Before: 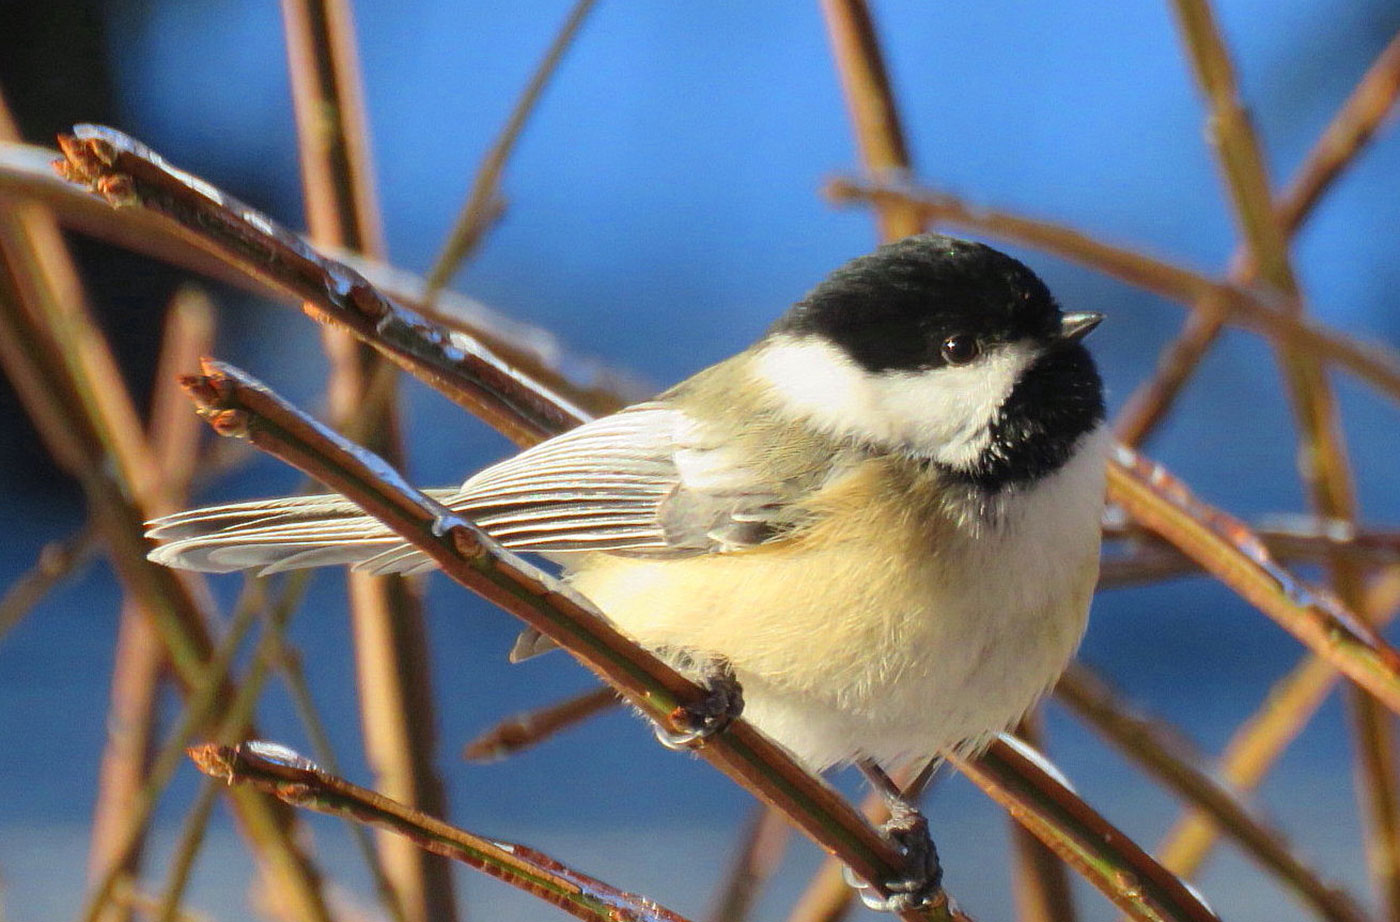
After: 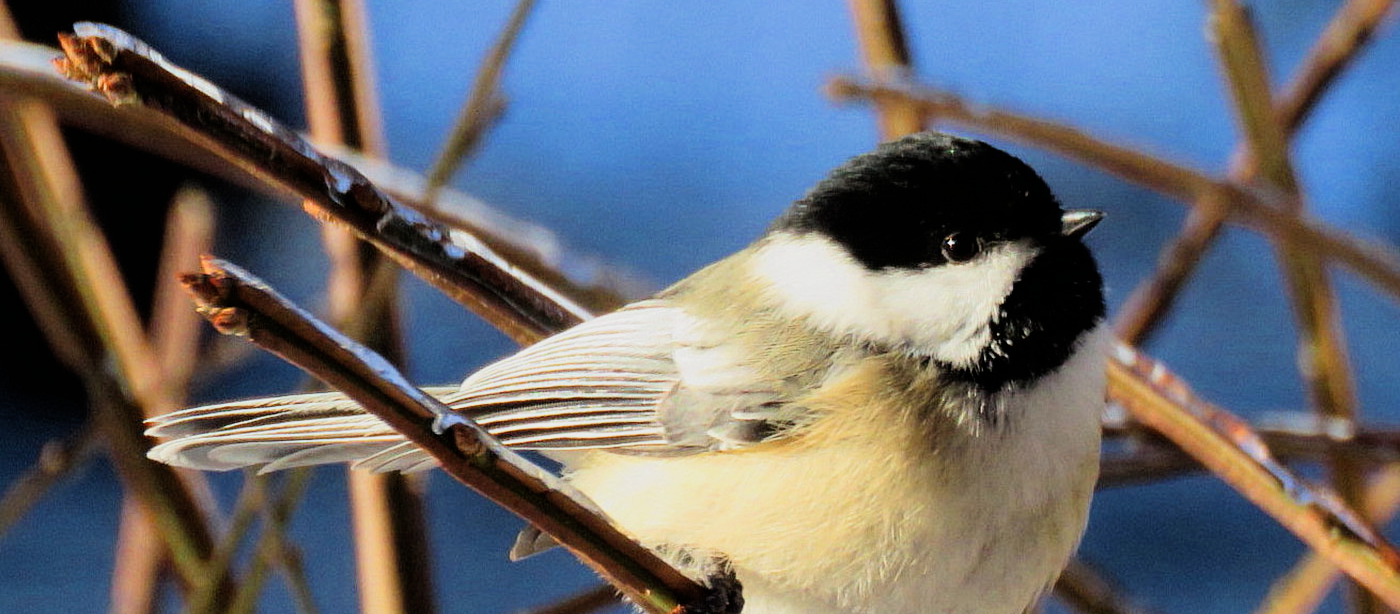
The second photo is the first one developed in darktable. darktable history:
crop: top 11.166%, bottom 22.168%
filmic rgb: black relative exposure -5 EV, white relative exposure 3.5 EV, hardness 3.19, contrast 1.4, highlights saturation mix -50%
